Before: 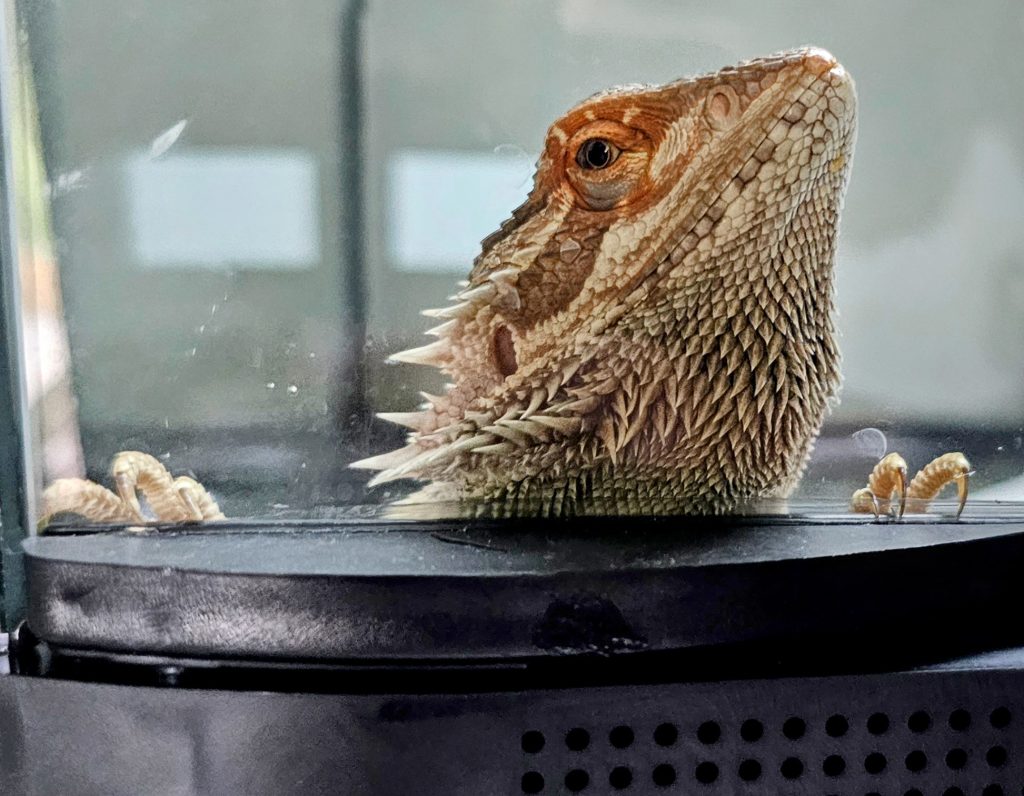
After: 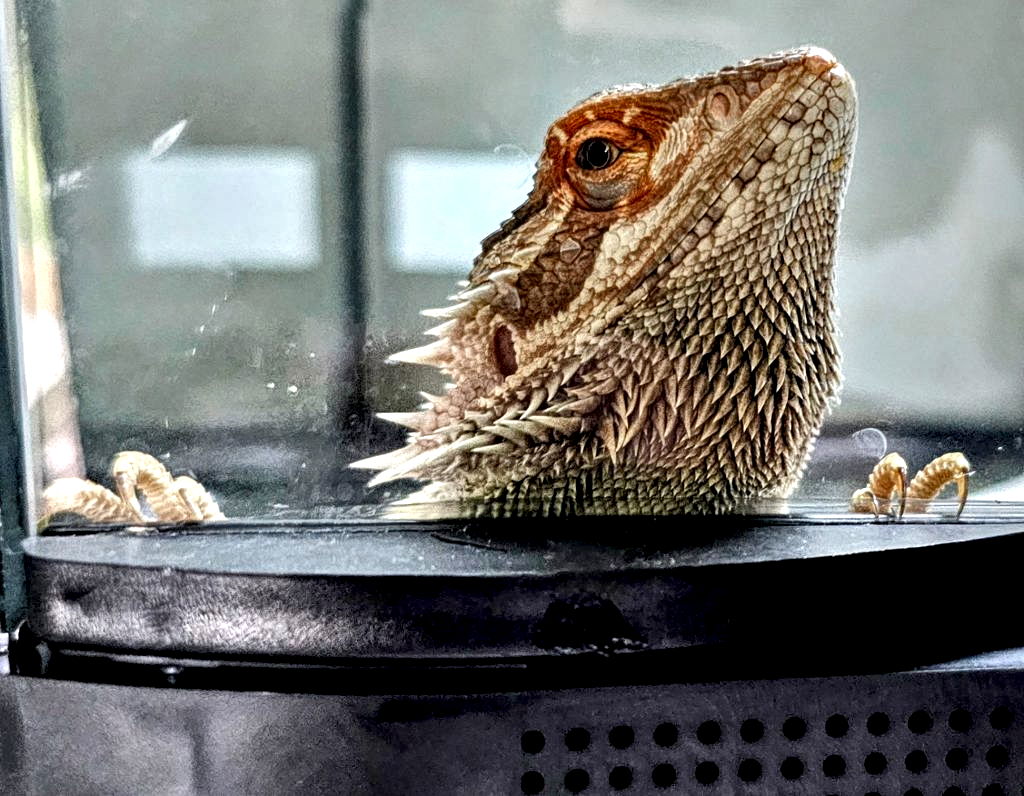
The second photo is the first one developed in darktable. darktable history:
contrast equalizer: octaves 7, y [[0.6 ×6], [0.55 ×6], [0 ×6], [0 ×6], [0 ×6]]
local contrast: highlights 98%, shadows 86%, detail 160%, midtone range 0.2
